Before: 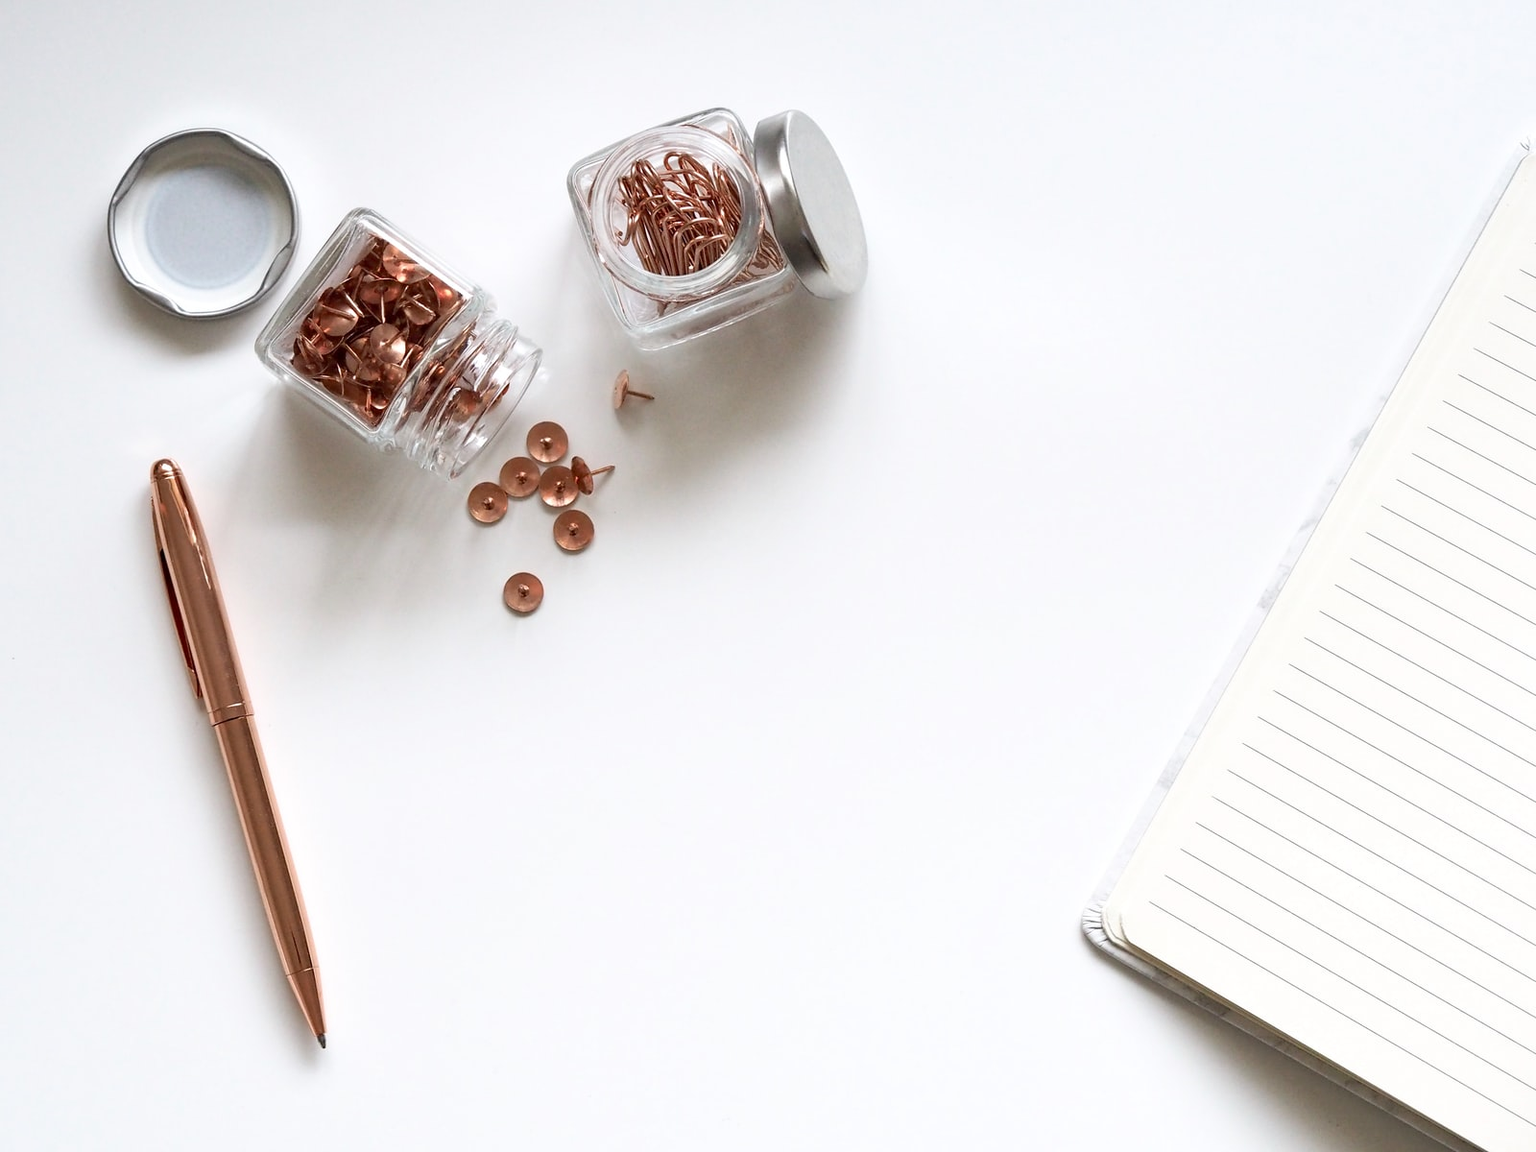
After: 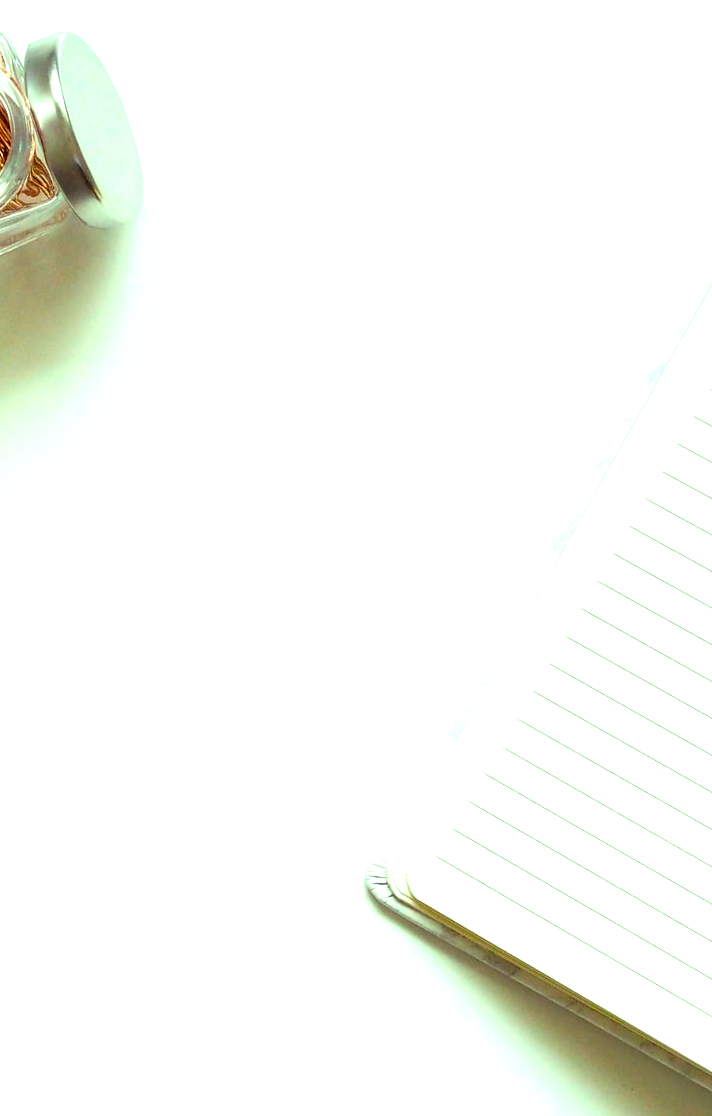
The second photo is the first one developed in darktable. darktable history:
crop: left 47.598%, top 6.918%, right 7.881%
color balance rgb: highlights gain › luminance 15.272%, highlights gain › chroma 6.925%, highlights gain › hue 123.92°, linear chroma grading › global chroma 15.476%, perceptual saturation grading › global saturation 36.177%, perceptual saturation grading › shadows 35.56%, global vibrance 20%
exposure: black level correction 0.001, exposure 0.5 EV, compensate exposure bias true, compensate highlight preservation false
